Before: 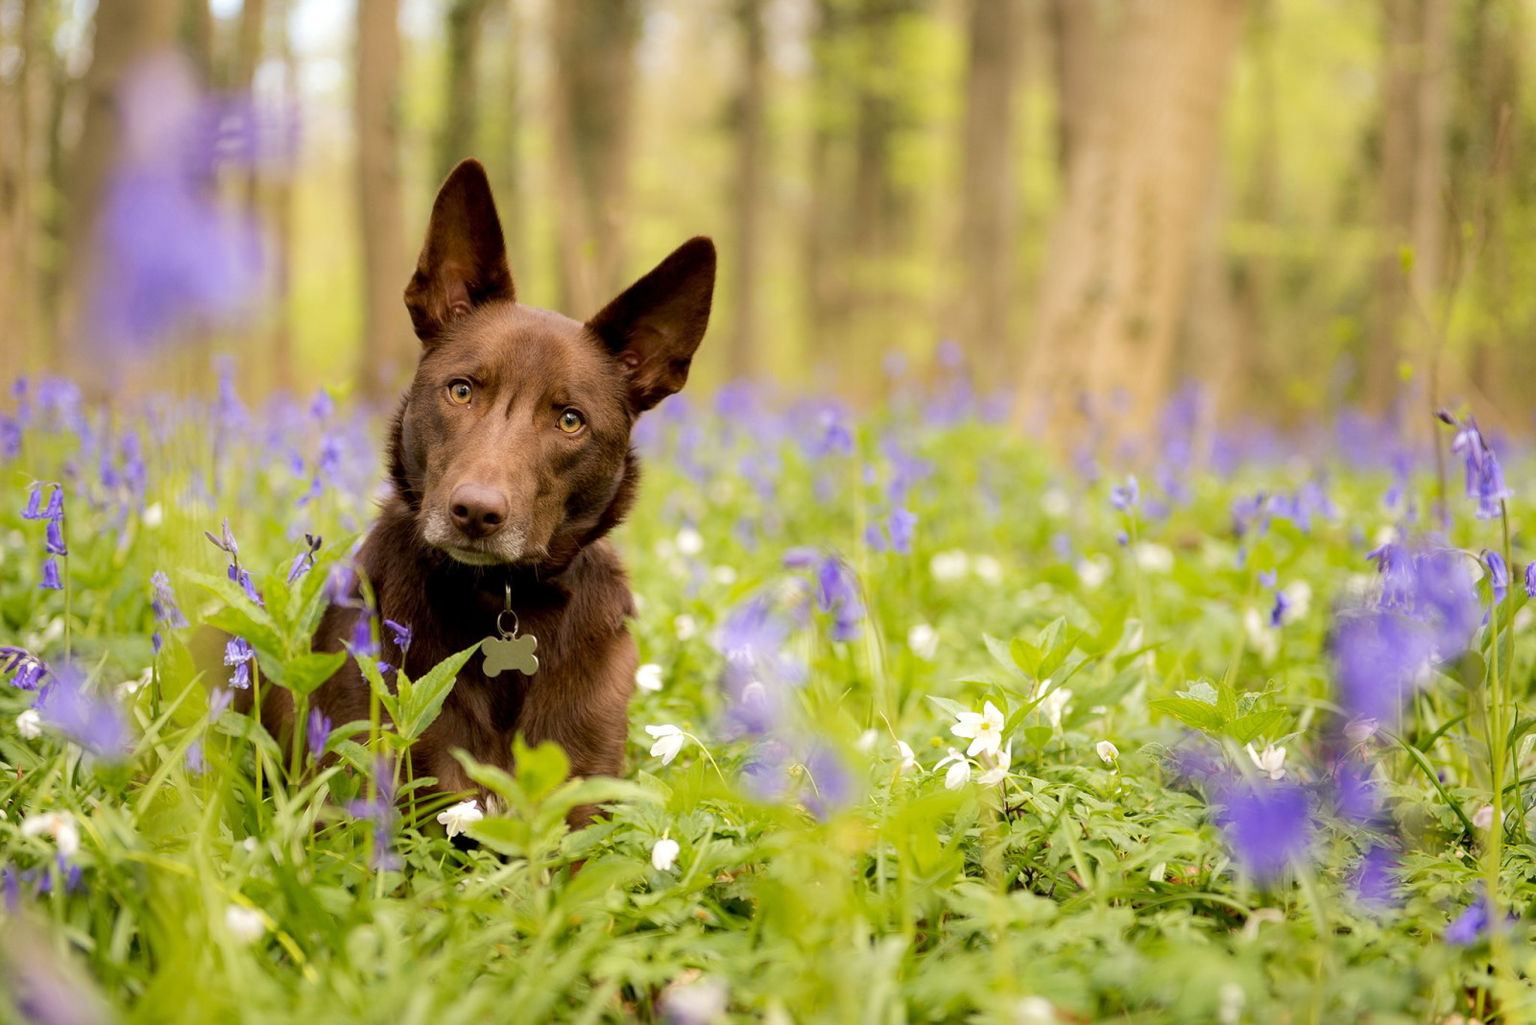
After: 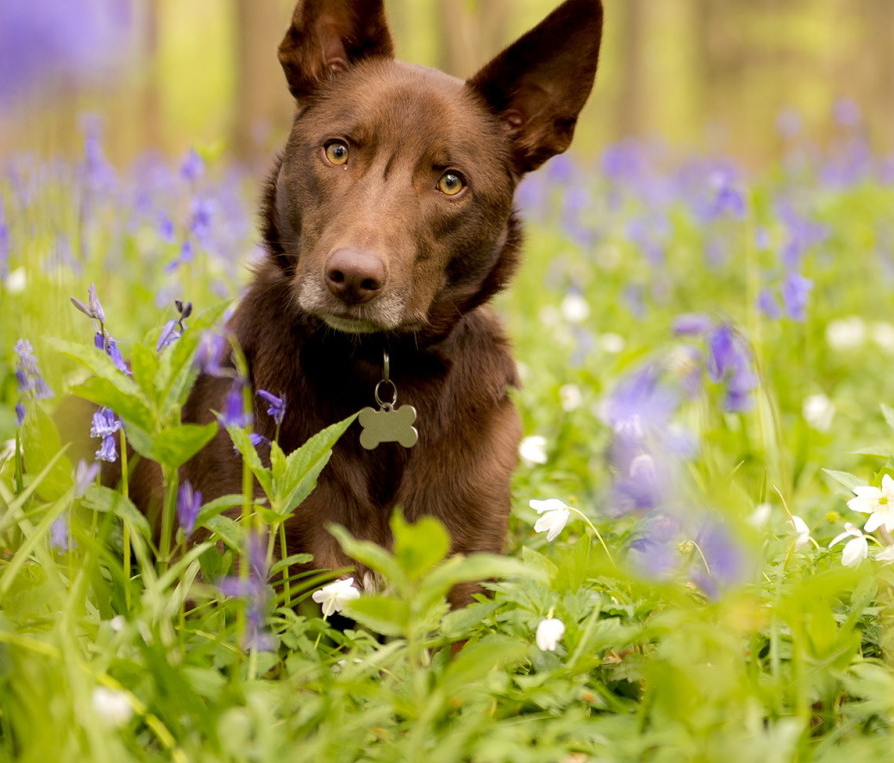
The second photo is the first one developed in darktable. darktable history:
crop: left 8.991%, top 24.057%, right 35.078%, bottom 4.434%
